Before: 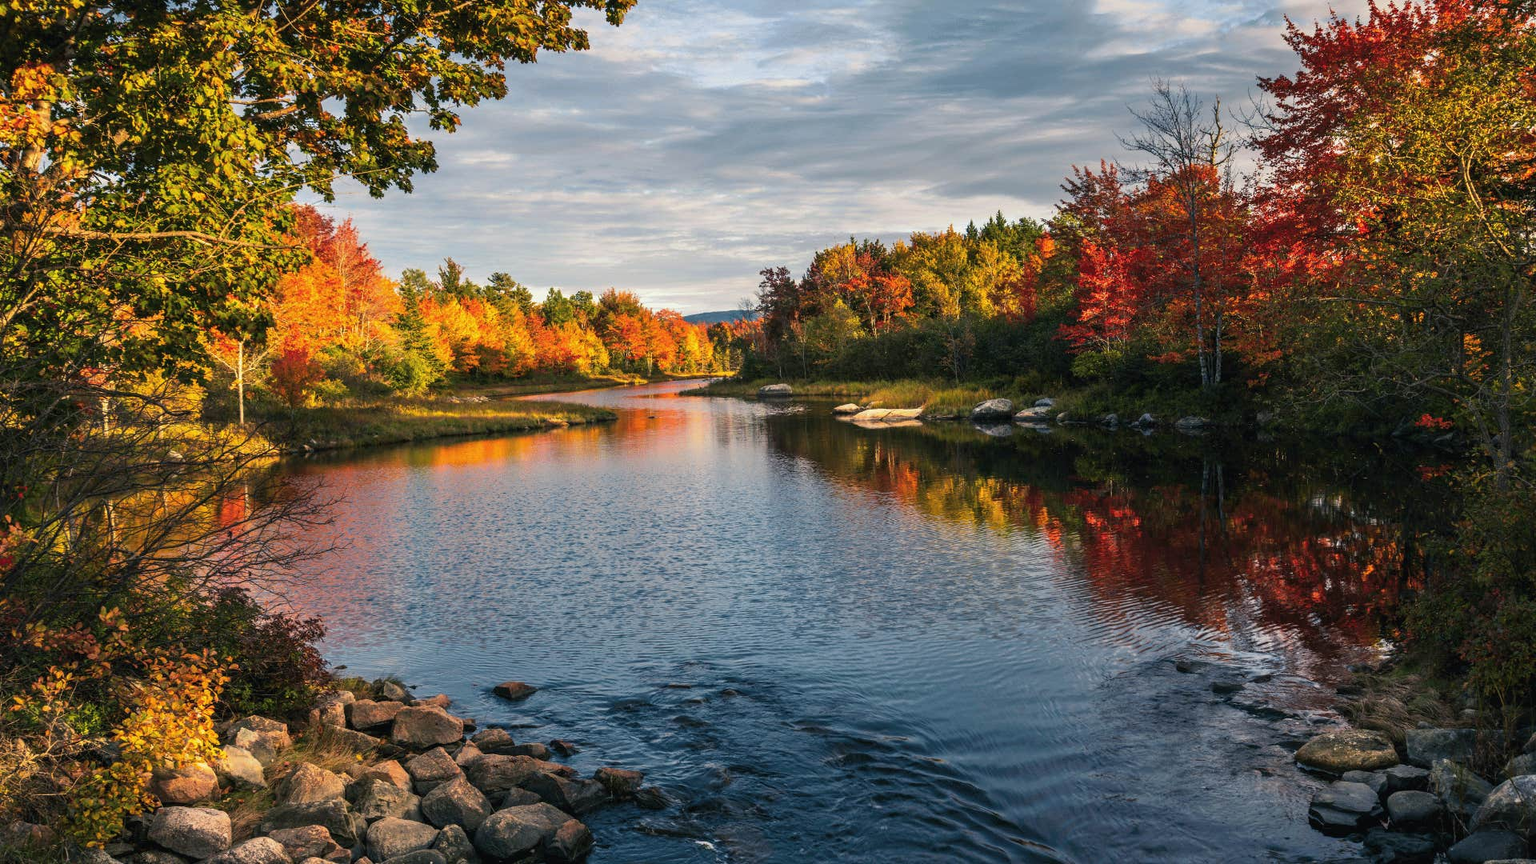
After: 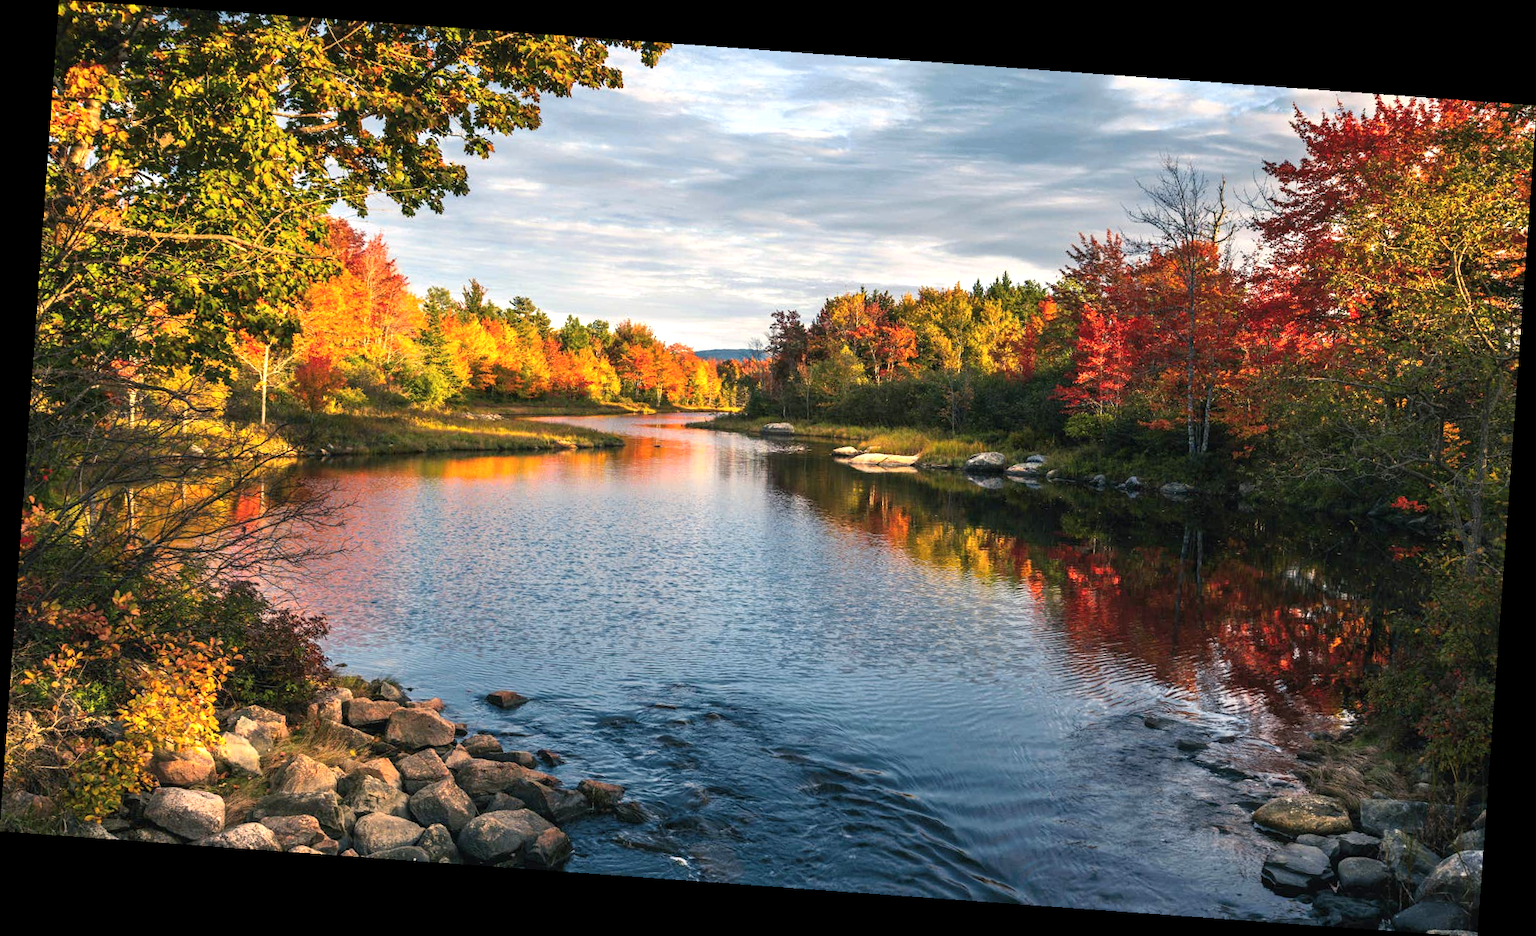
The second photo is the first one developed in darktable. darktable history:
exposure: exposure 0.566 EV, compensate highlight preservation false
rotate and perspective: rotation 4.1°, automatic cropping off
